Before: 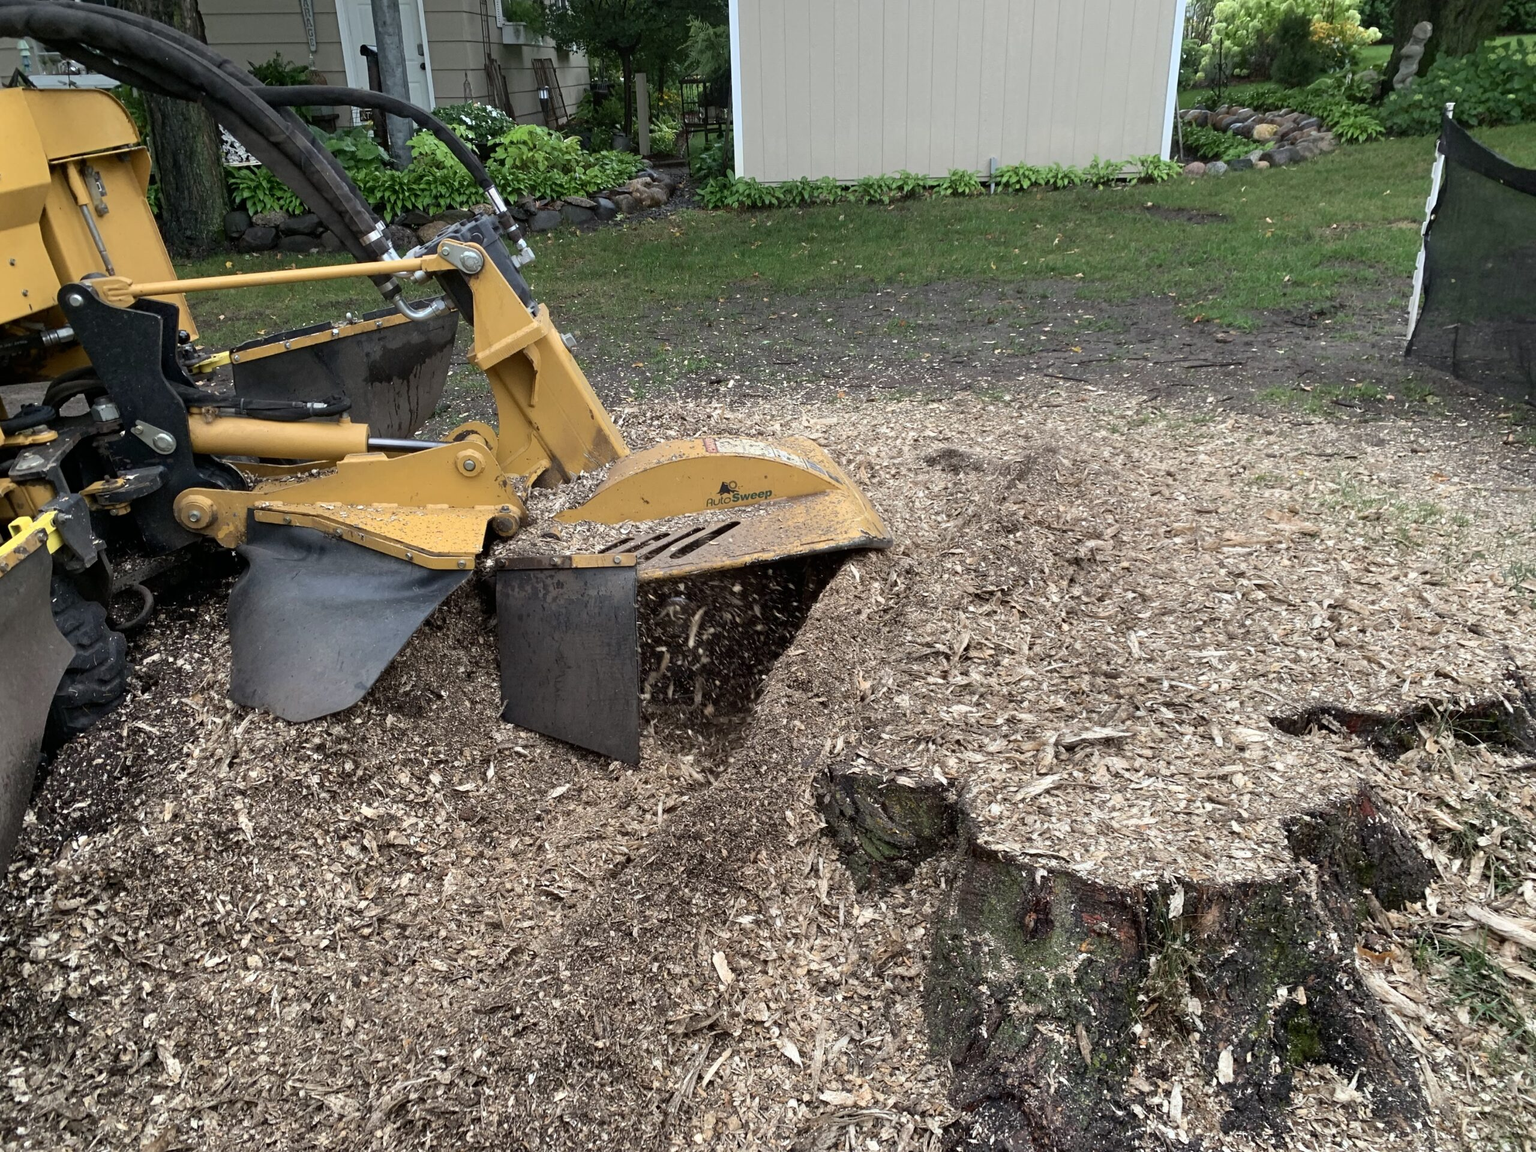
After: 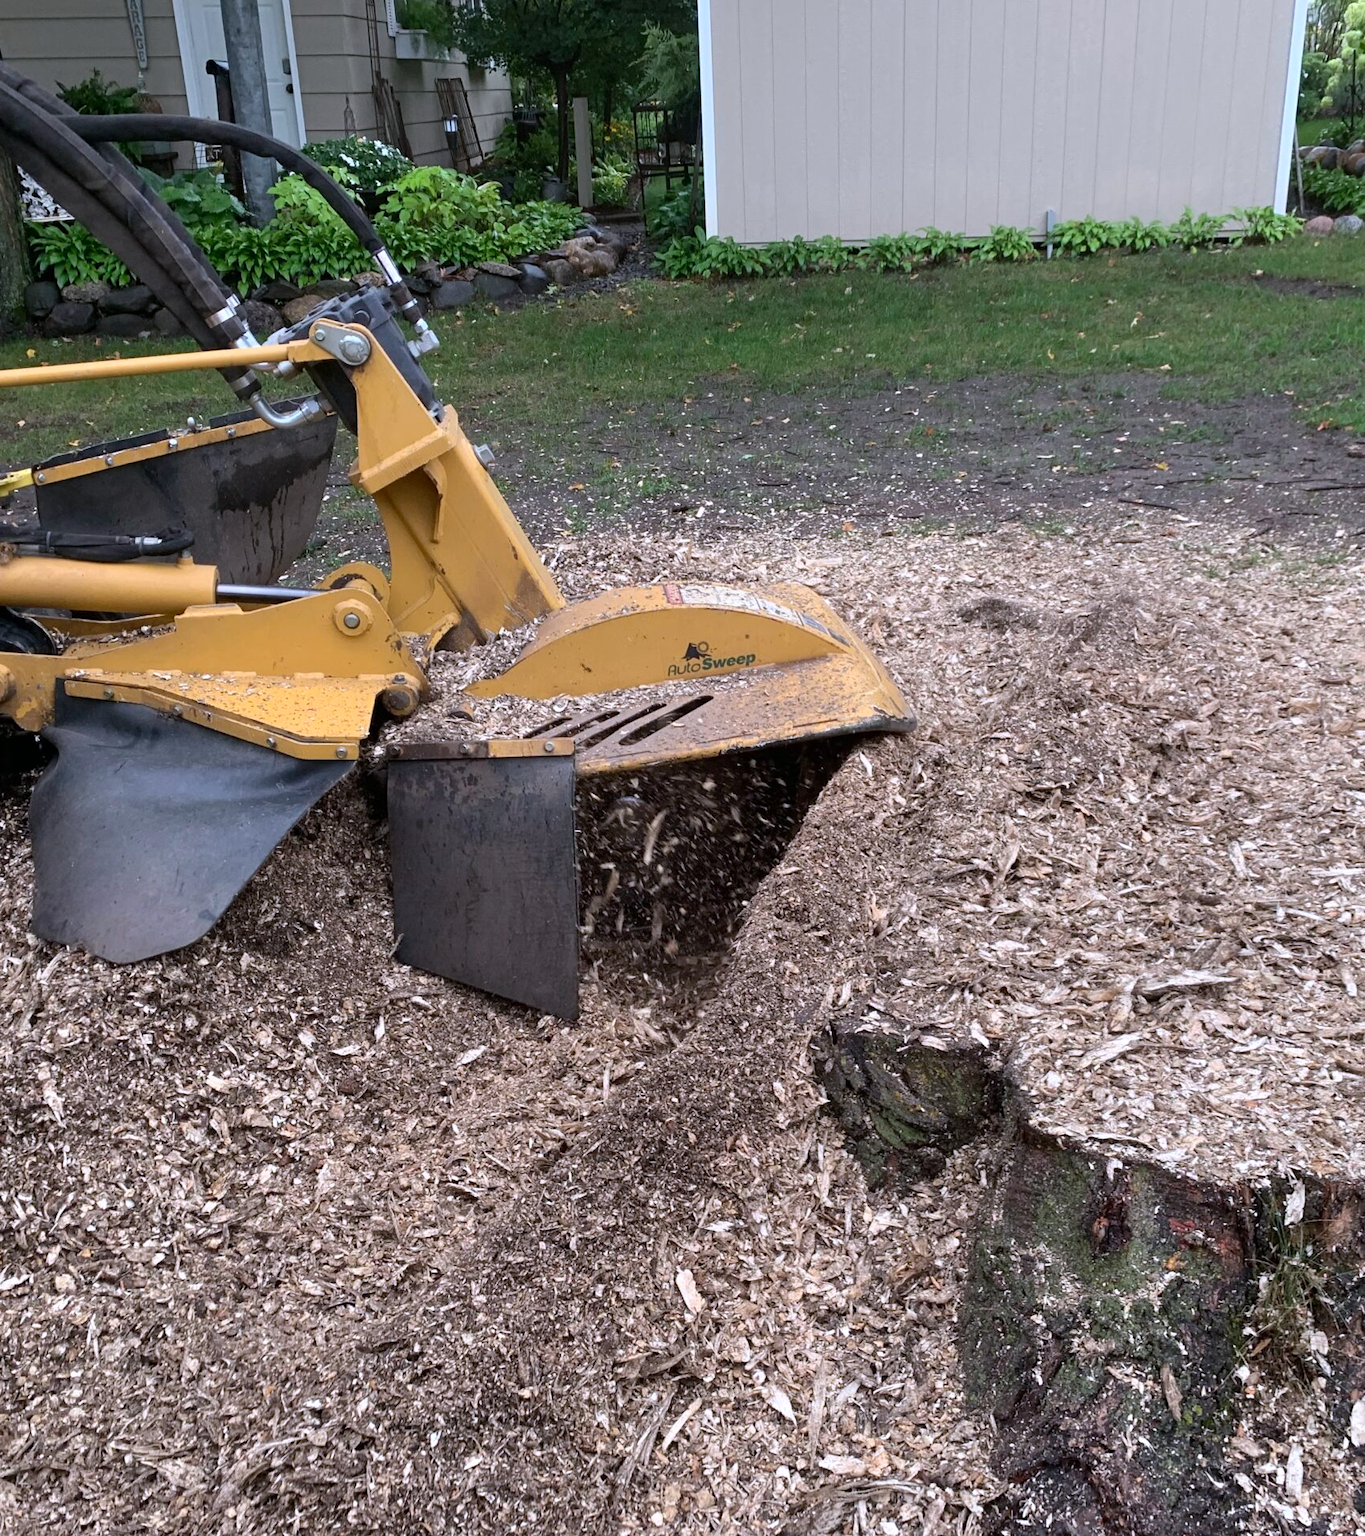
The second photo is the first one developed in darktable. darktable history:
crop and rotate: left 13.409%, right 19.924%
white balance: red 1.004, blue 1.096
